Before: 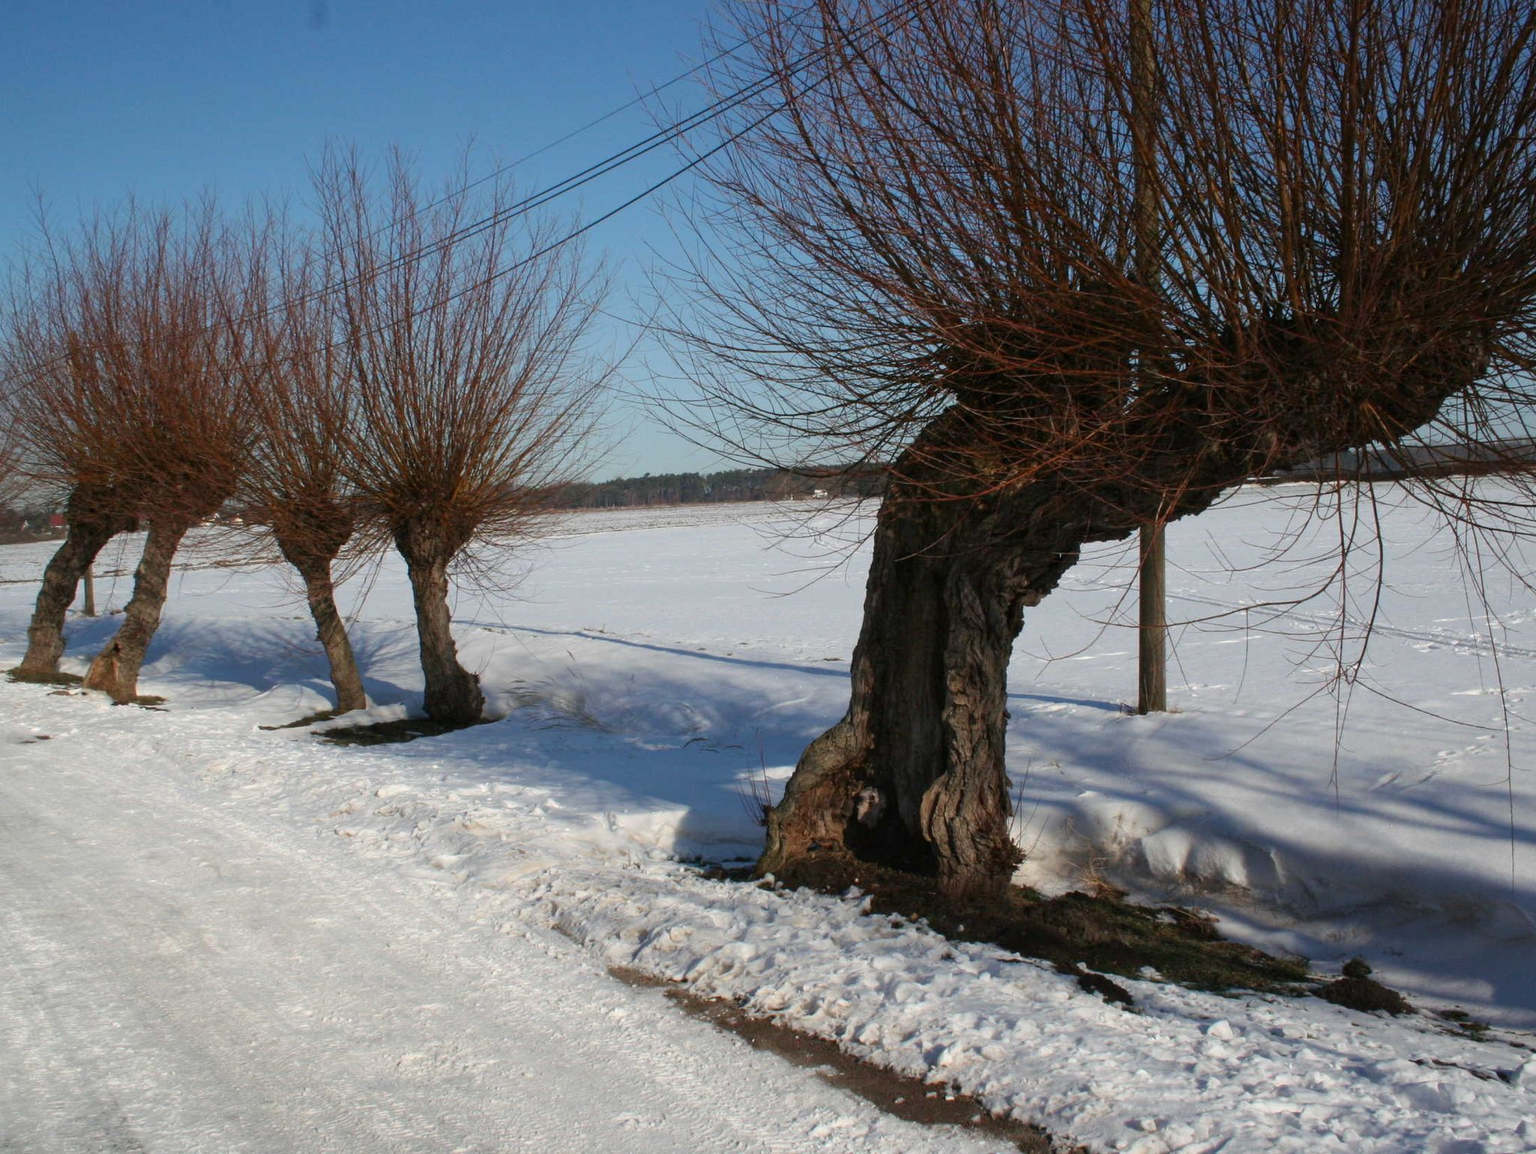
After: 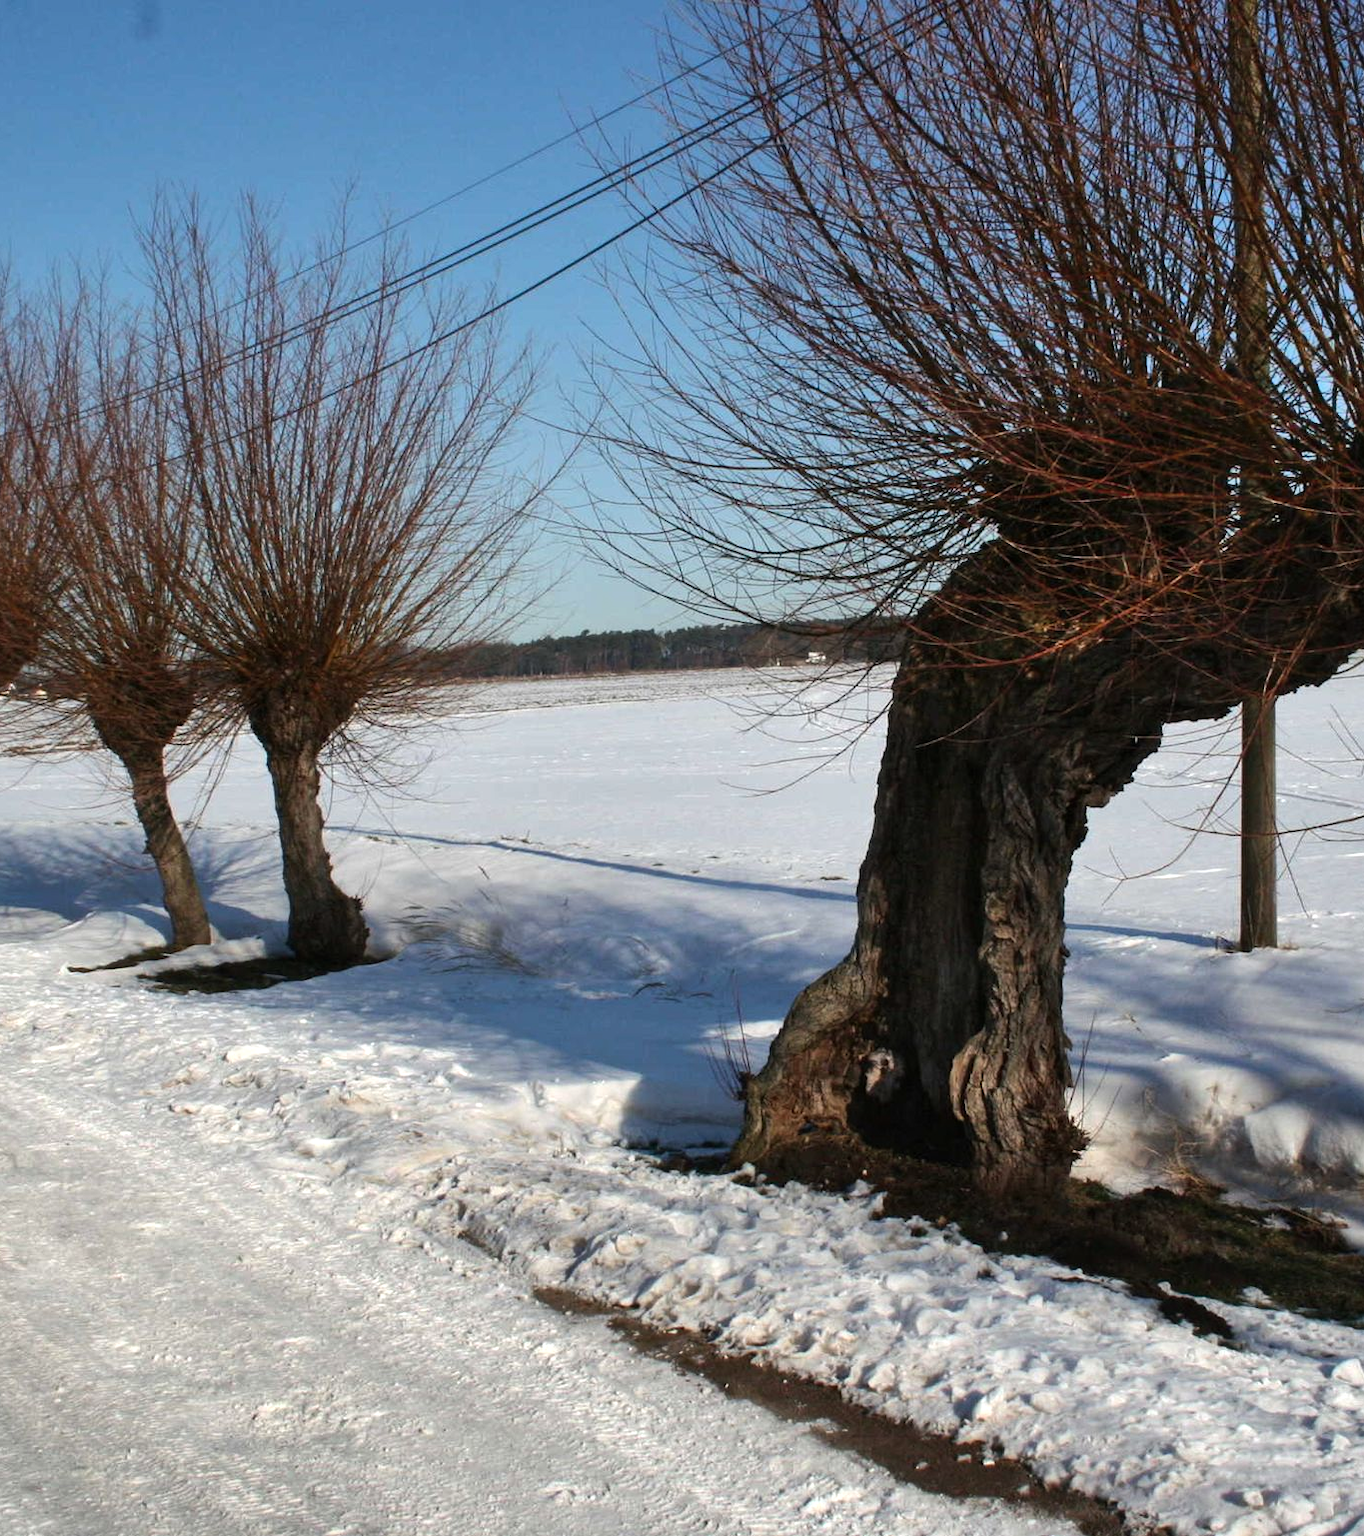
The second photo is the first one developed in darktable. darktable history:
shadows and highlights: soften with gaussian
crop and rotate: left 13.537%, right 19.796%
tone equalizer: -8 EV -0.417 EV, -7 EV -0.389 EV, -6 EV -0.333 EV, -5 EV -0.222 EV, -3 EV 0.222 EV, -2 EV 0.333 EV, -1 EV 0.389 EV, +0 EV 0.417 EV, edges refinement/feathering 500, mask exposure compensation -1.57 EV, preserve details no
